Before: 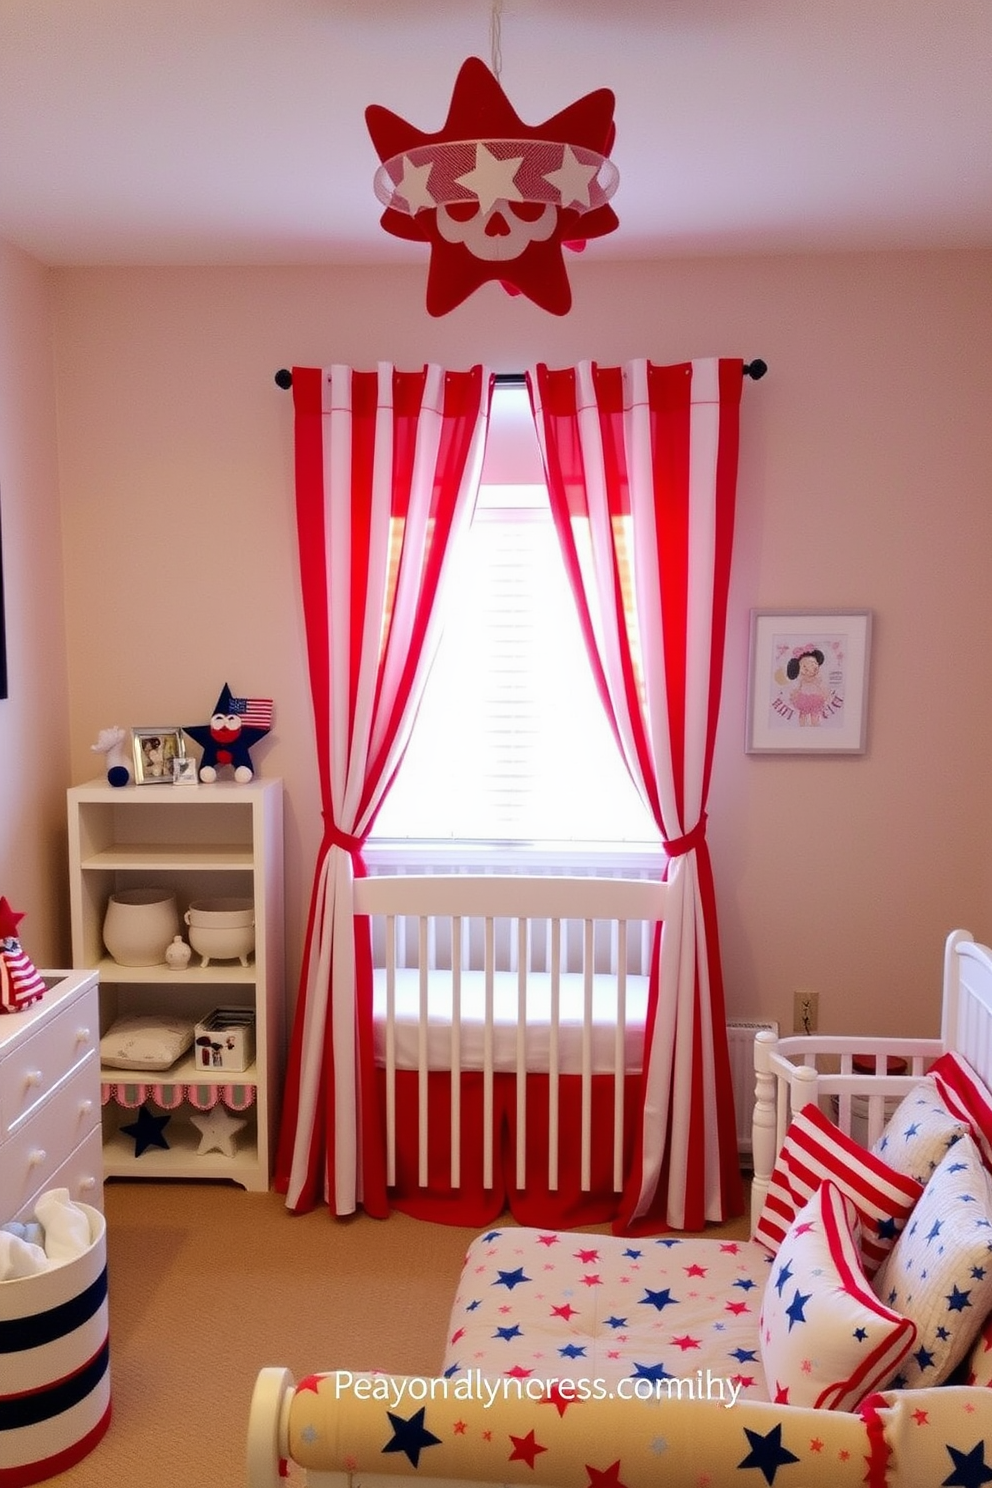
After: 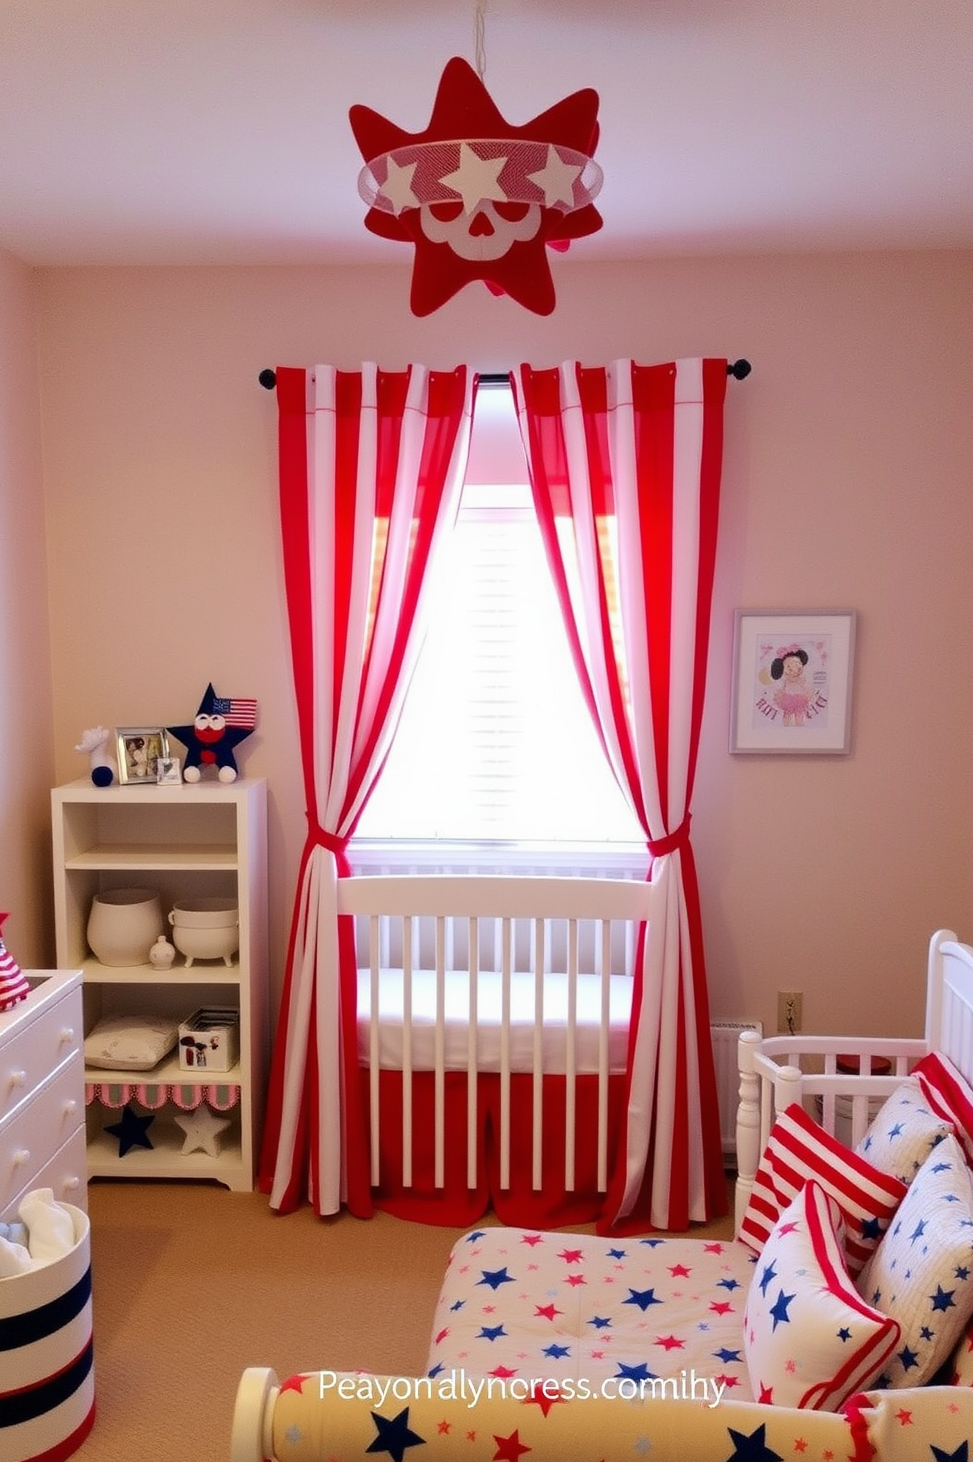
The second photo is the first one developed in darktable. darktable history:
crop: left 1.628%, right 0.281%, bottom 1.719%
